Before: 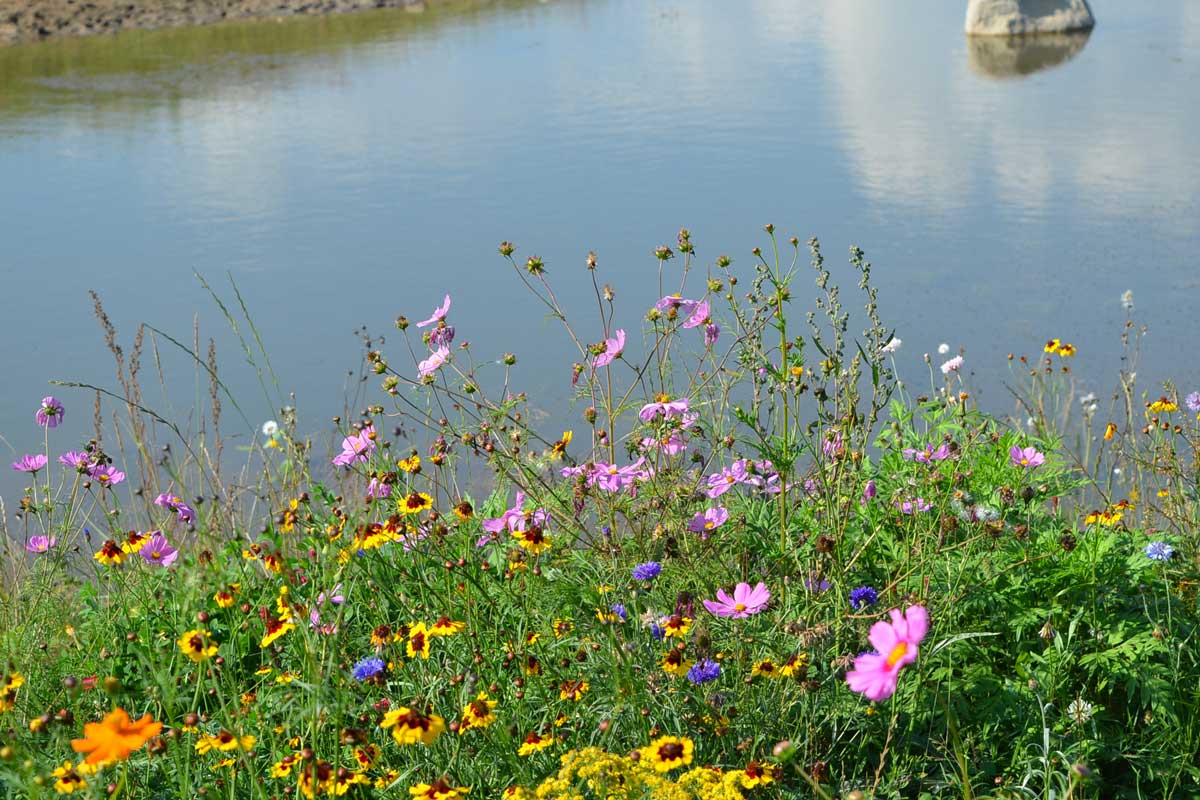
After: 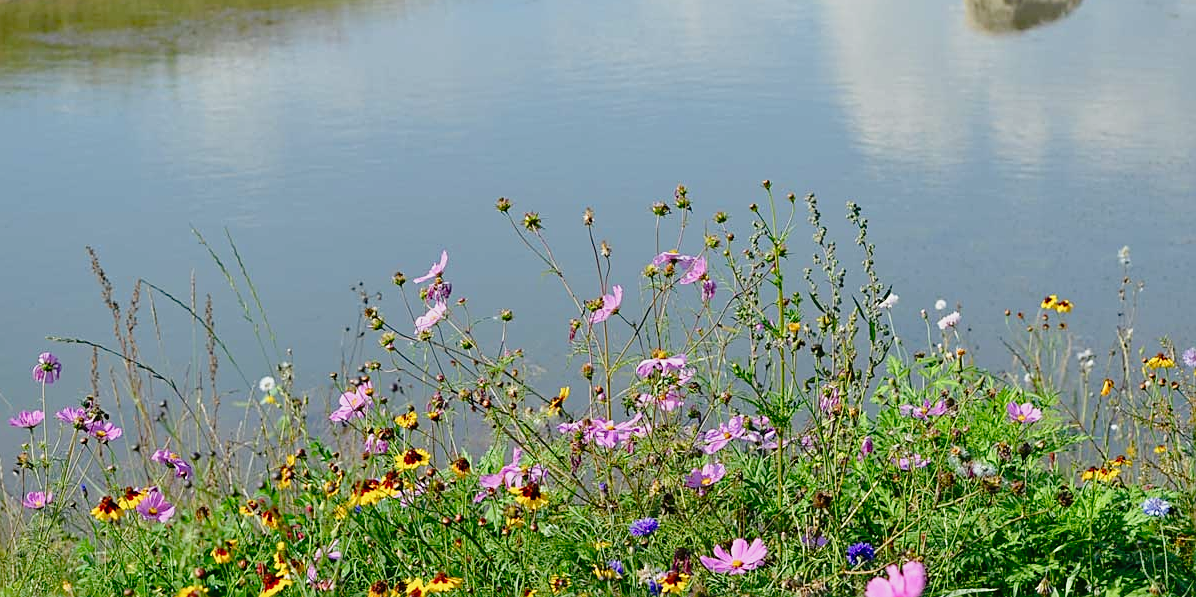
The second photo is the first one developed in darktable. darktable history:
sharpen: amount 0.498
tone curve: curves: ch0 [(0, 0.009) (0.105, 0.054) (0.195, 0.132) (0.289, 0.278) (0.384, 0.391) (0.513, 0.53) (0.66, 0.667) (0.895, 0.863) (1, 0.919)]; ch1 [(0, 0) (0.161, 0.092) (0.35, 0.33) (0.403, 0.395) (0.456, 0.469) (0.502, 0.499) (0.519, 0.514) (0.576, 0.584) (0.642, 0.658) (0.701, 0.742) (1, 0.942)]; ch2 [(0, 0) (0.371, 0.362) (0.437, 0.437) (0.501, 0.5) (0.53, 0.528) (0.569, 0.564) (0.619, 0.58) (0.883, 0.752) (1, 0.929)], preserve colors none
crop: left 0.309%, top 5.521%, bottom 19.744%
